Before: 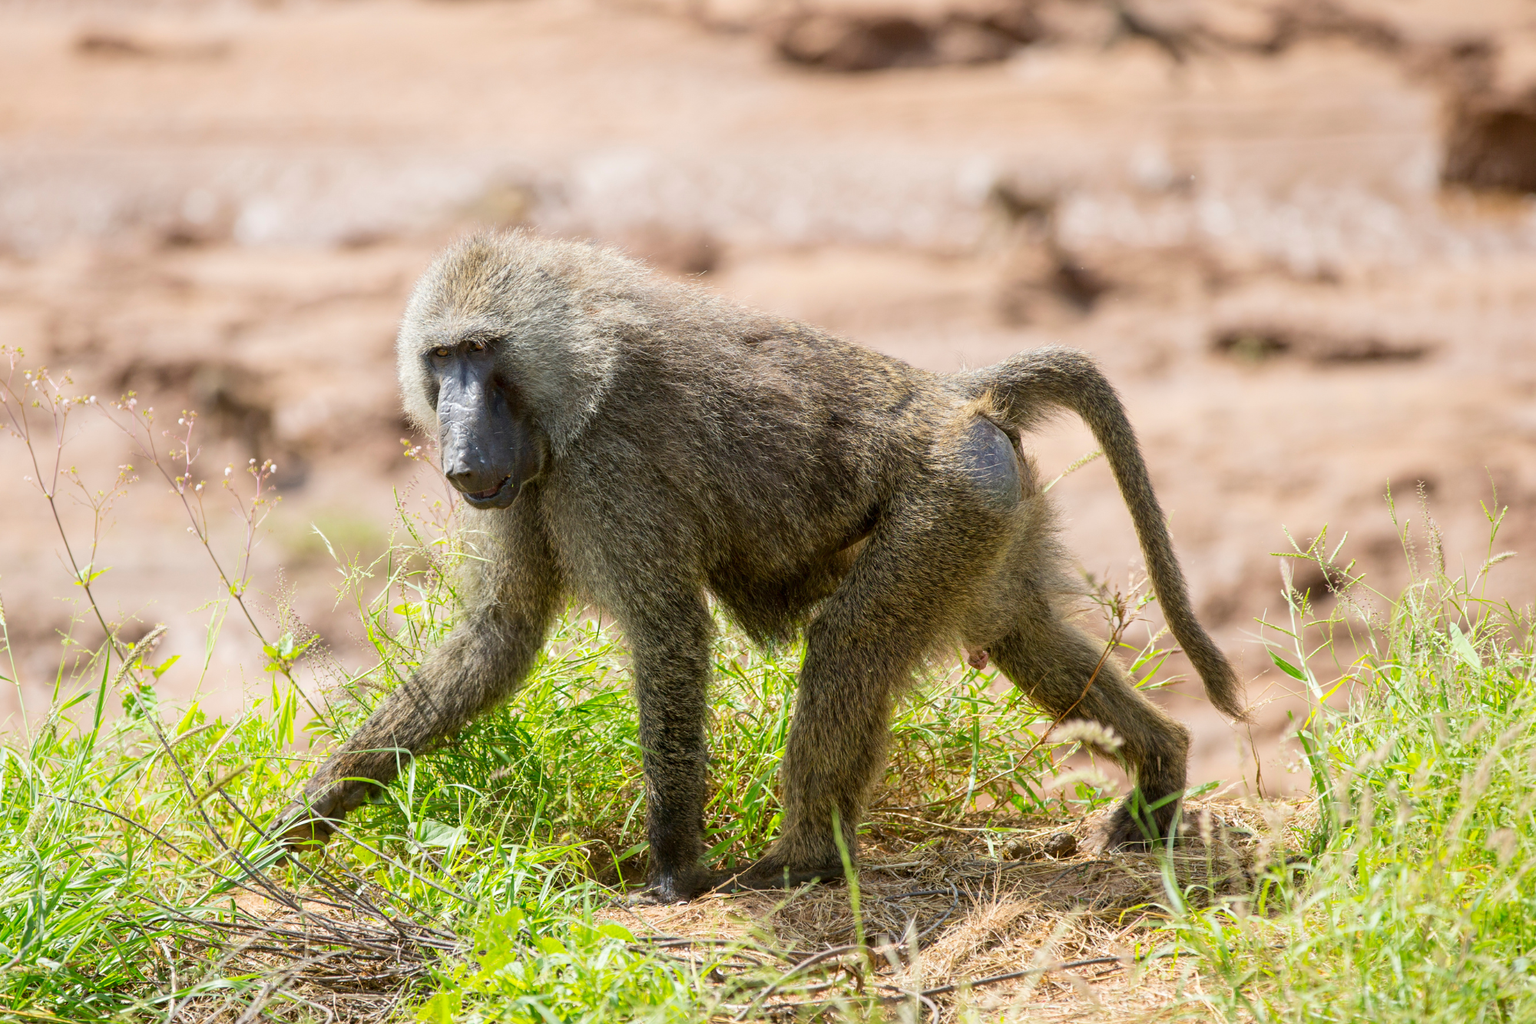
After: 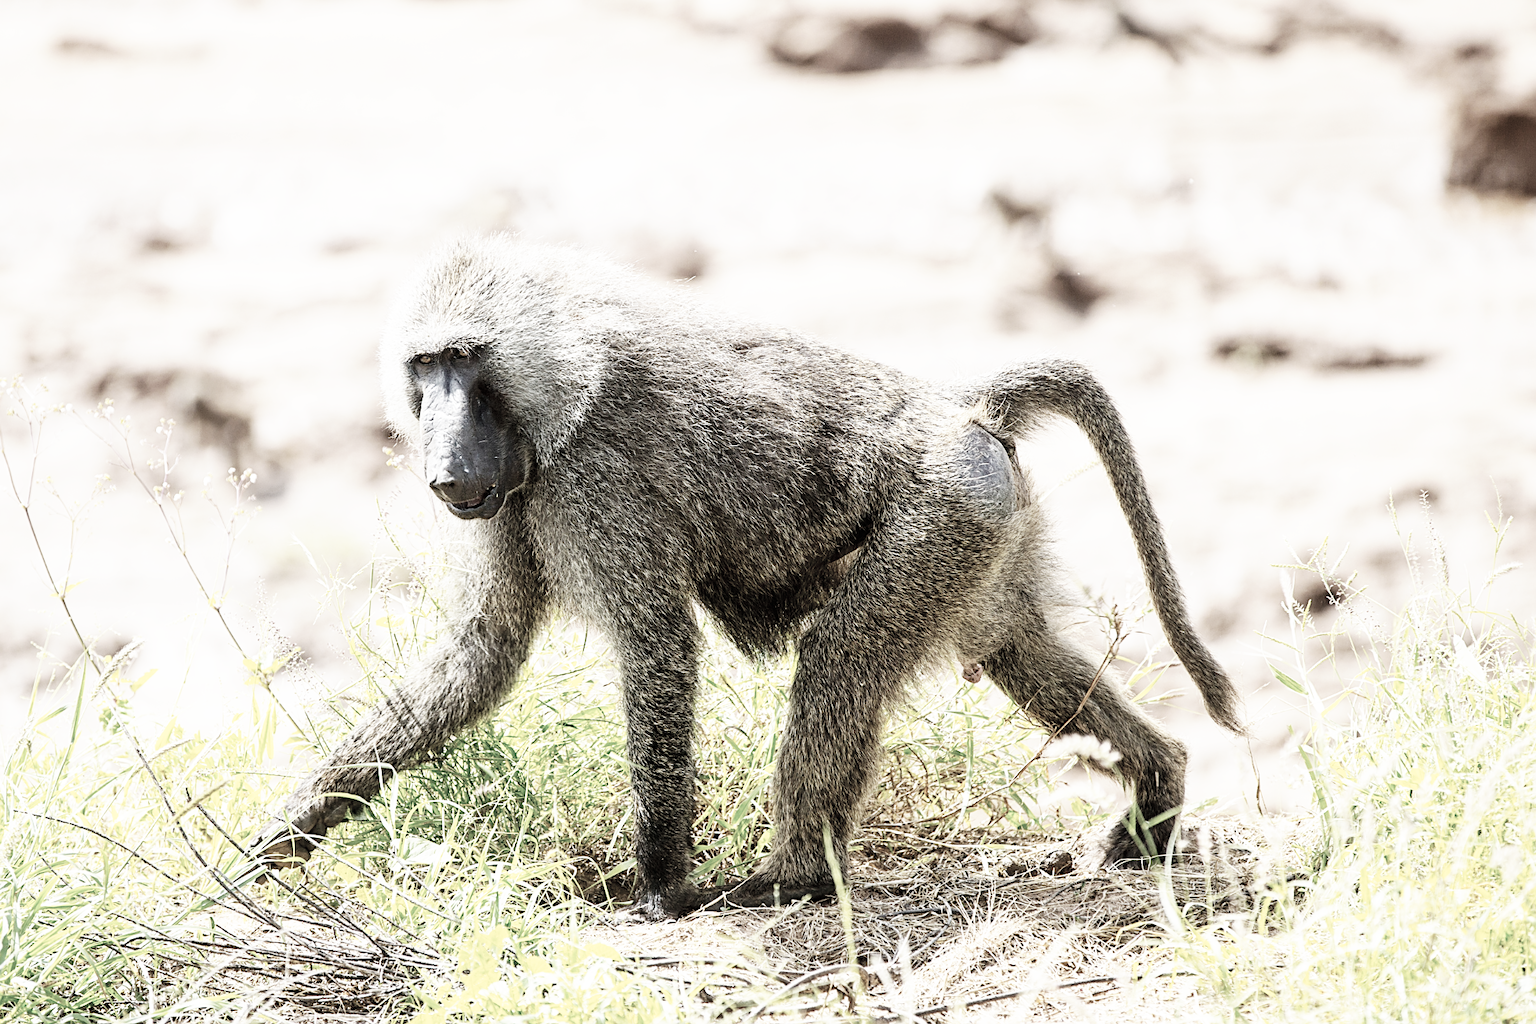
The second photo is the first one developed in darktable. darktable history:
crop: left 1.695%, right 0.279%, bottom 1.938%
sharpen: on, module defaults
exposure: black level correction -0.001, exposure 0.08 EV, compensate highlight preservation false
color correction: highlights b* 0.033, saturation 0.3
base curve: curves: ch0 [(0, 0) (0.007, 0.004) (0.027, 0.03) (0.046, 0.07) (0.207, 0.54) (0.442, 0.872) (0.673, 0.972) (1, 1)], preserve colors none
